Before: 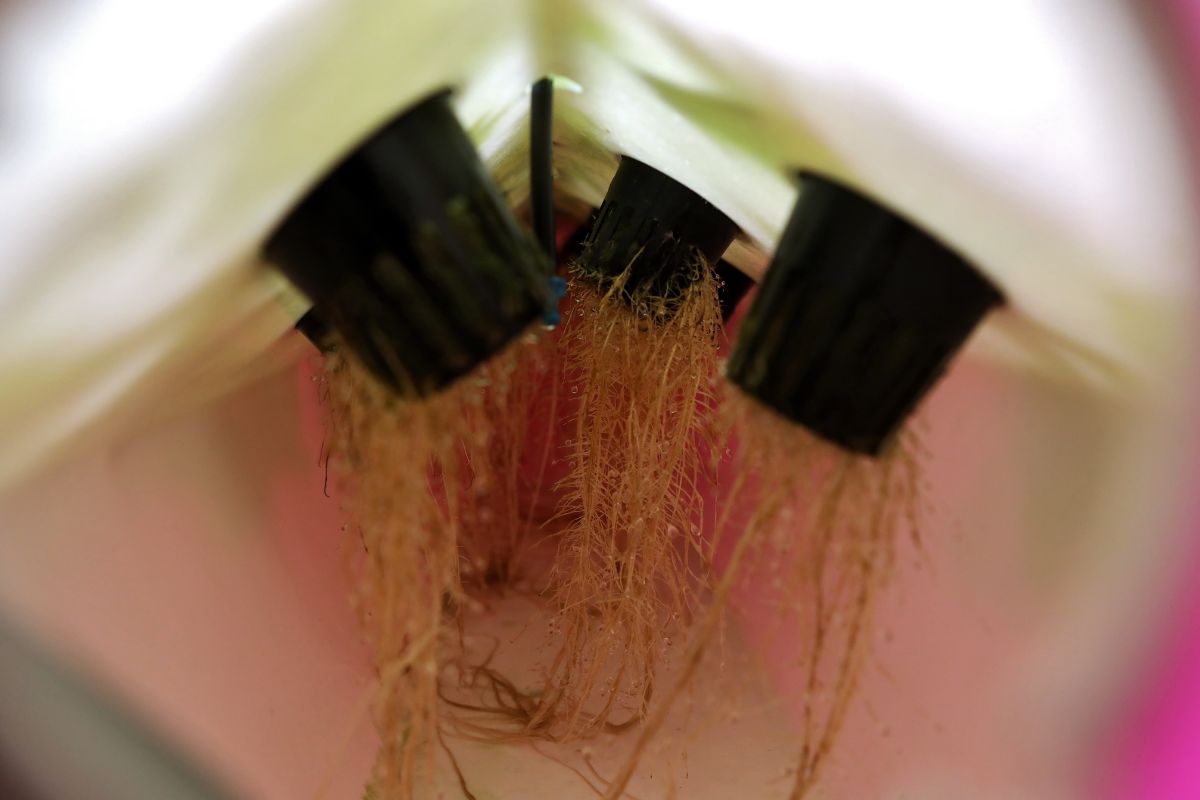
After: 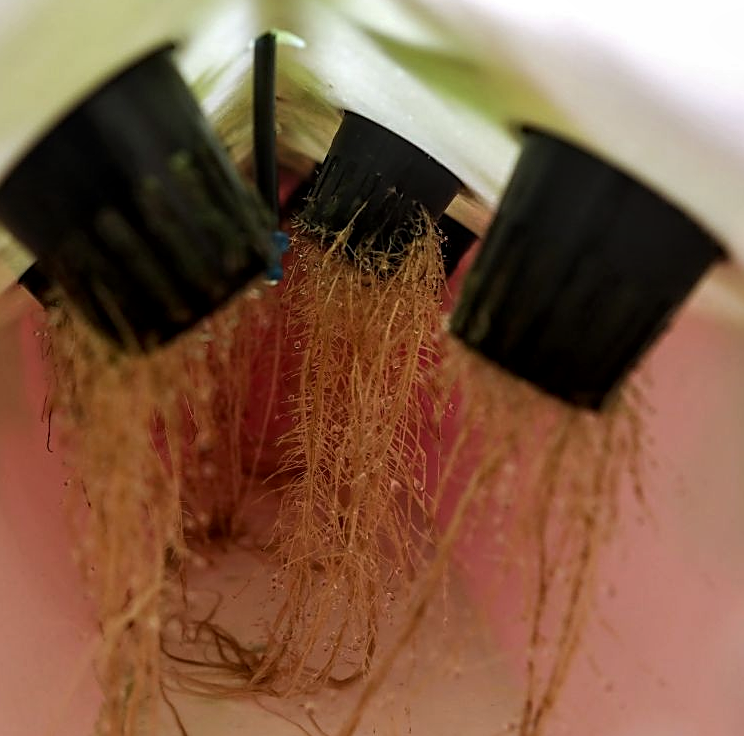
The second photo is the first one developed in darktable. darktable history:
crop and rotate: left 23.095%, top 5.641%, right 14.822%, bottom 2.31%
local contrast: detail 130%
sharpen: on, module defaults
